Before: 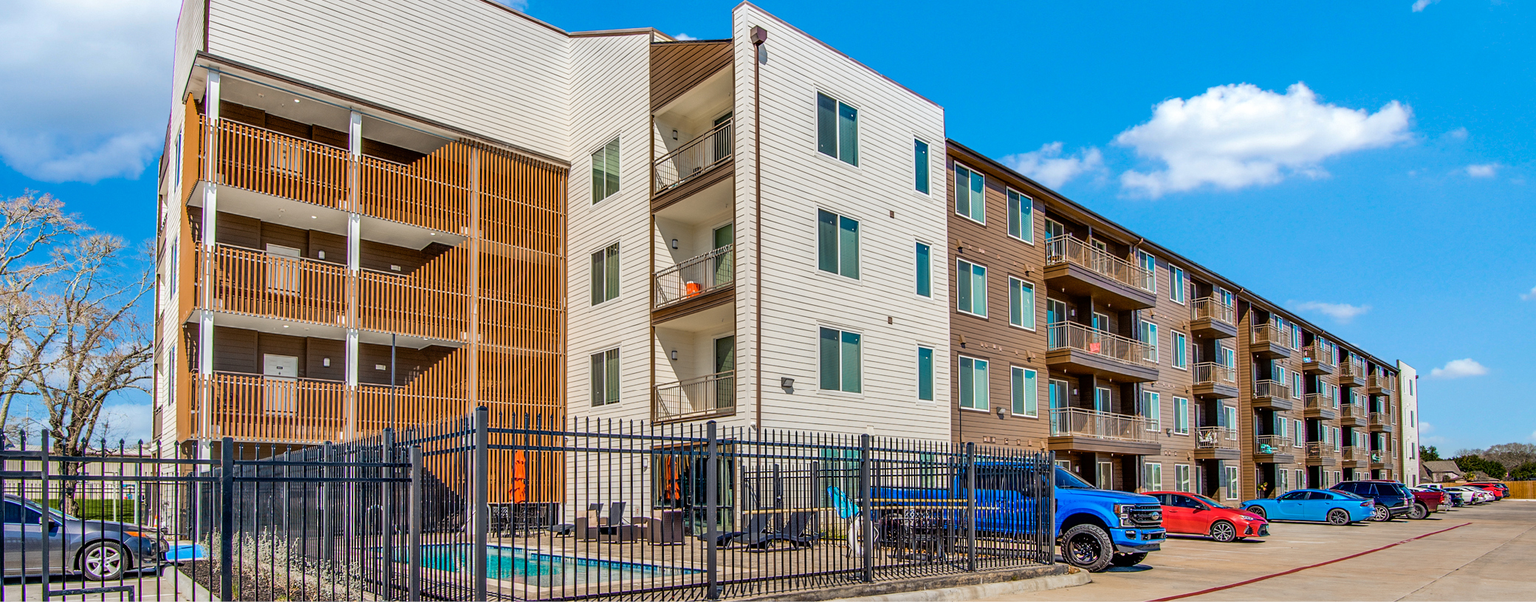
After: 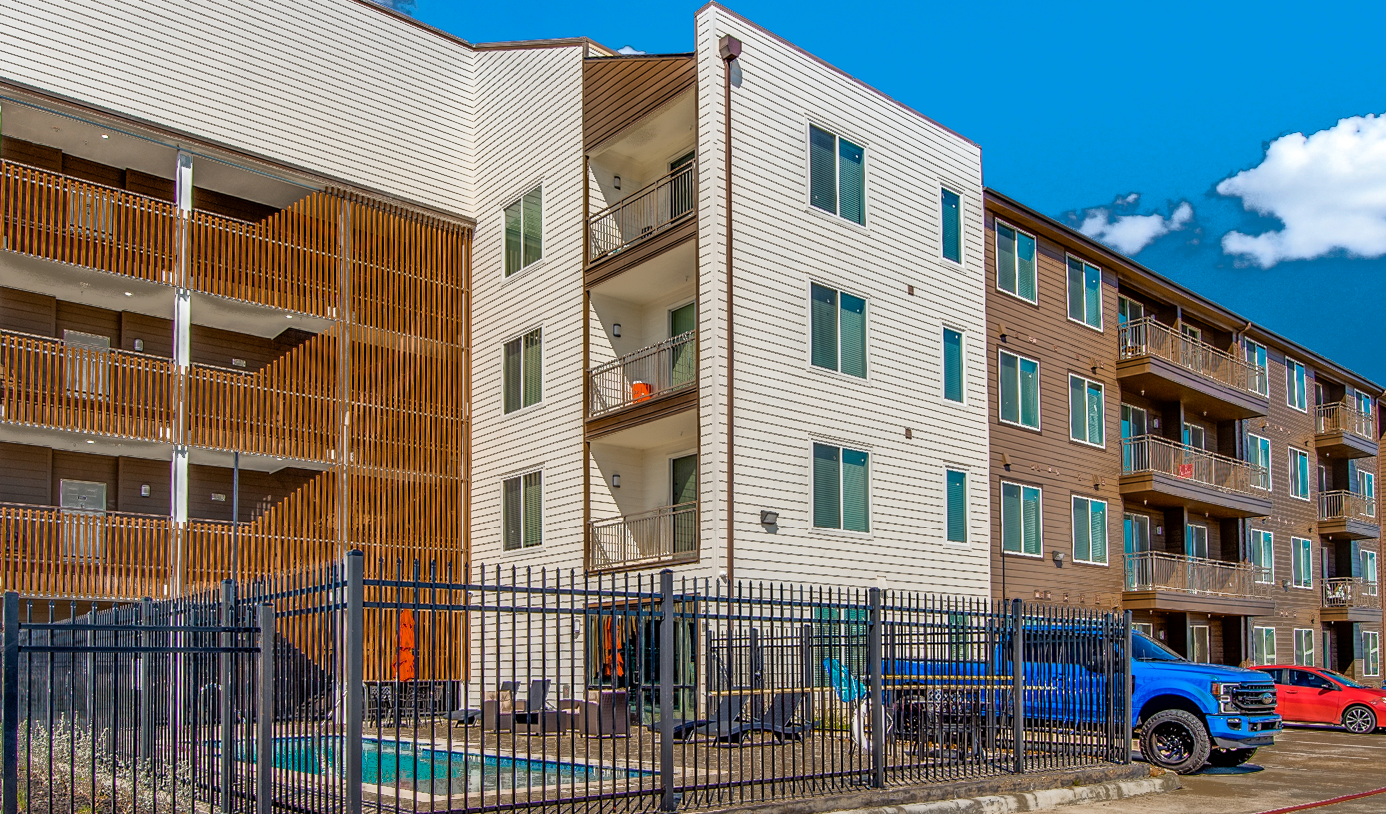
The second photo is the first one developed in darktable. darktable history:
local contrast: mode bilateral grid, contrast 15, coarseness 36, detail 105%, midtone range 0.2
fill light: exposure -0.73 EV, center 0.69, width 2.2
crop and rotate: left 14.292%, right 19.041%
